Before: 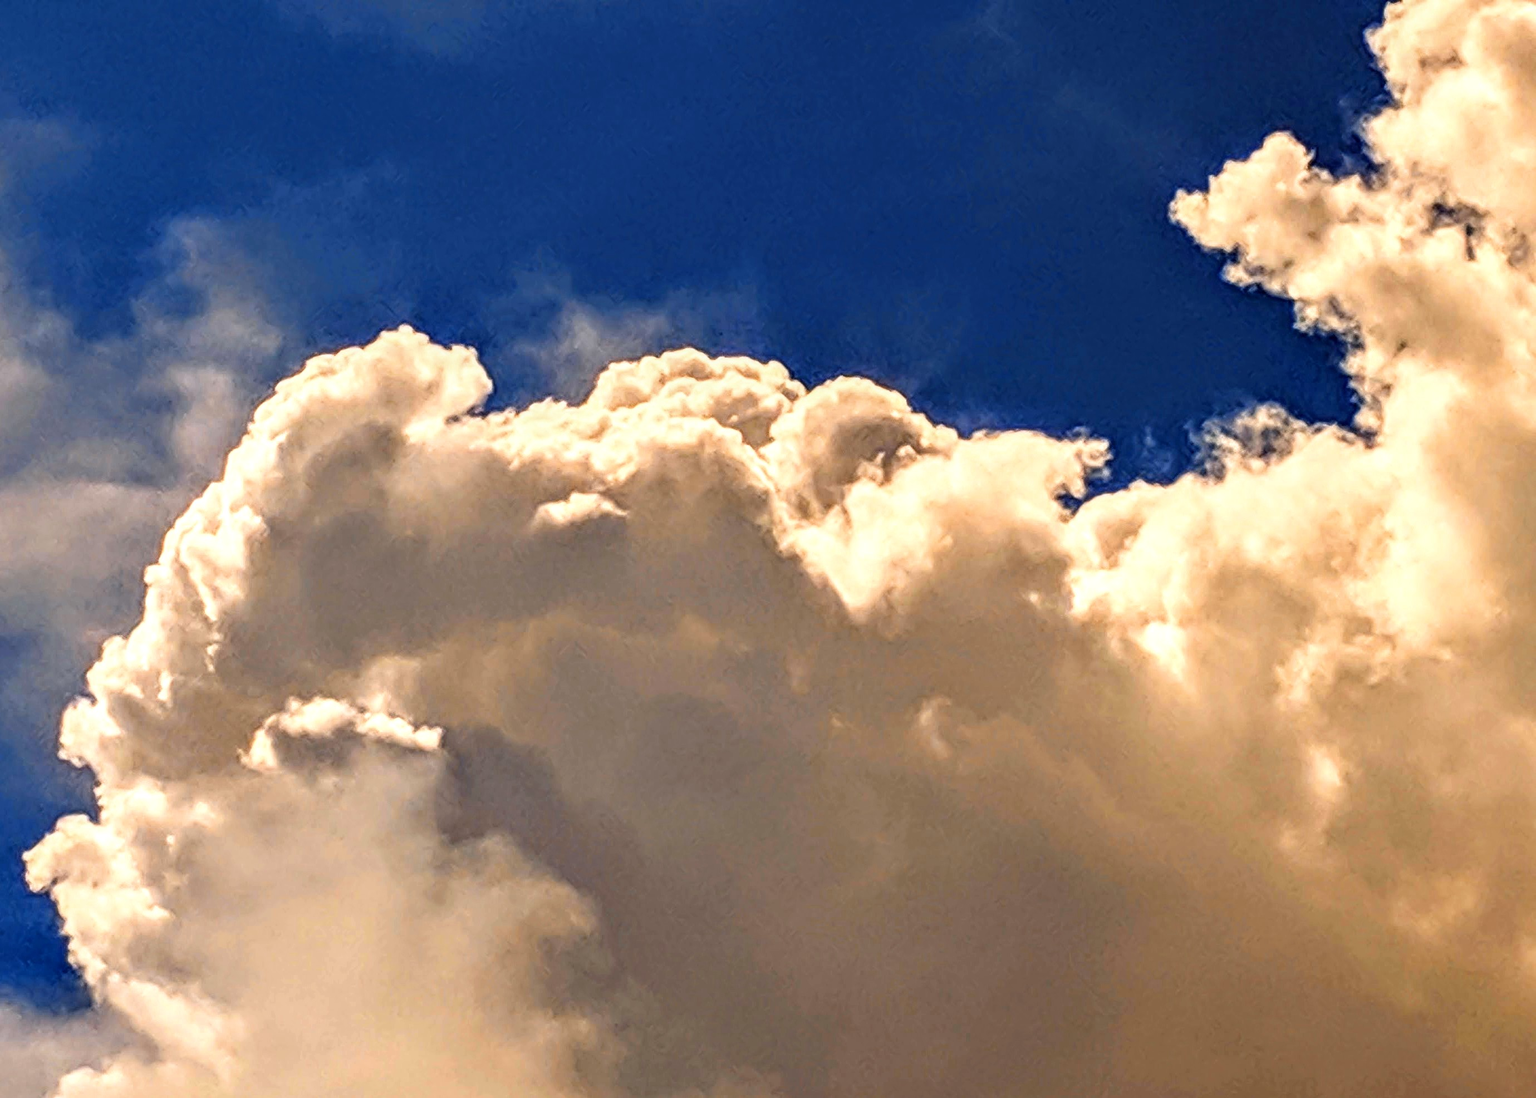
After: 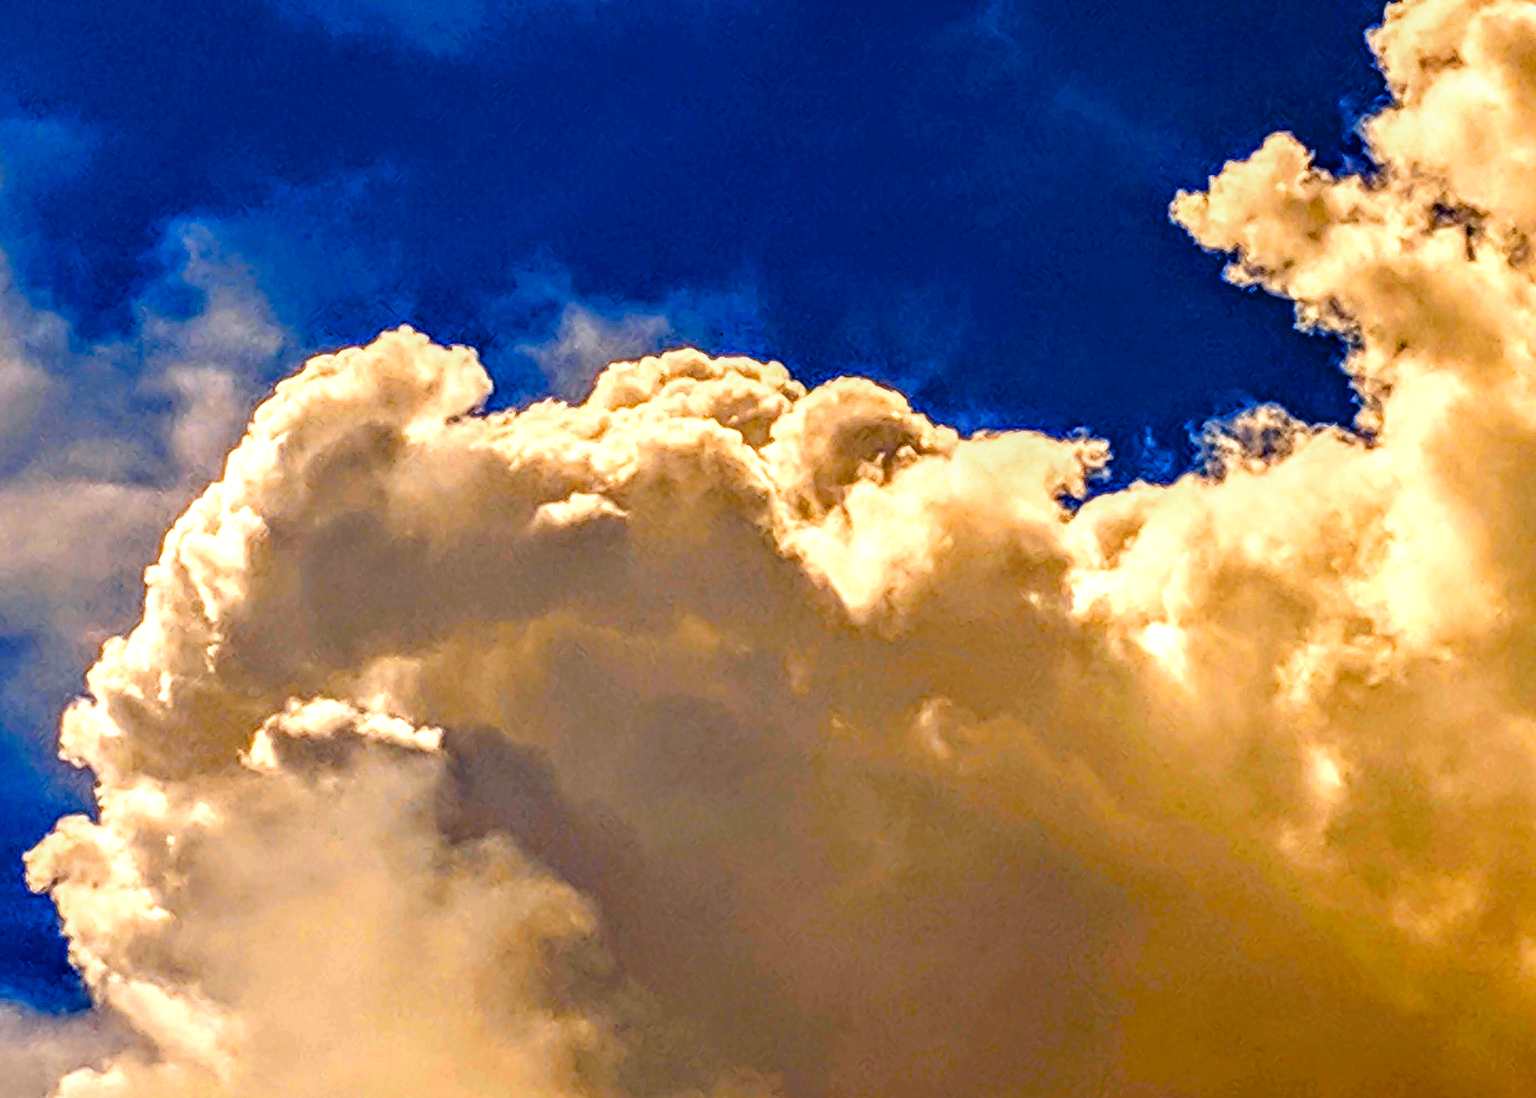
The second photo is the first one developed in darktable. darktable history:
local contrast: detail 130%
exposure: black level correction 0.001, compensate highlight preservation false
color balance rgb: linear chroma grading › global chroma 41.868%, perceptual saturation grading › global saturation 25.439%, perceptual saturation grading › highlights -28.748%, perceptual saturation grading › shadows 34.128%
